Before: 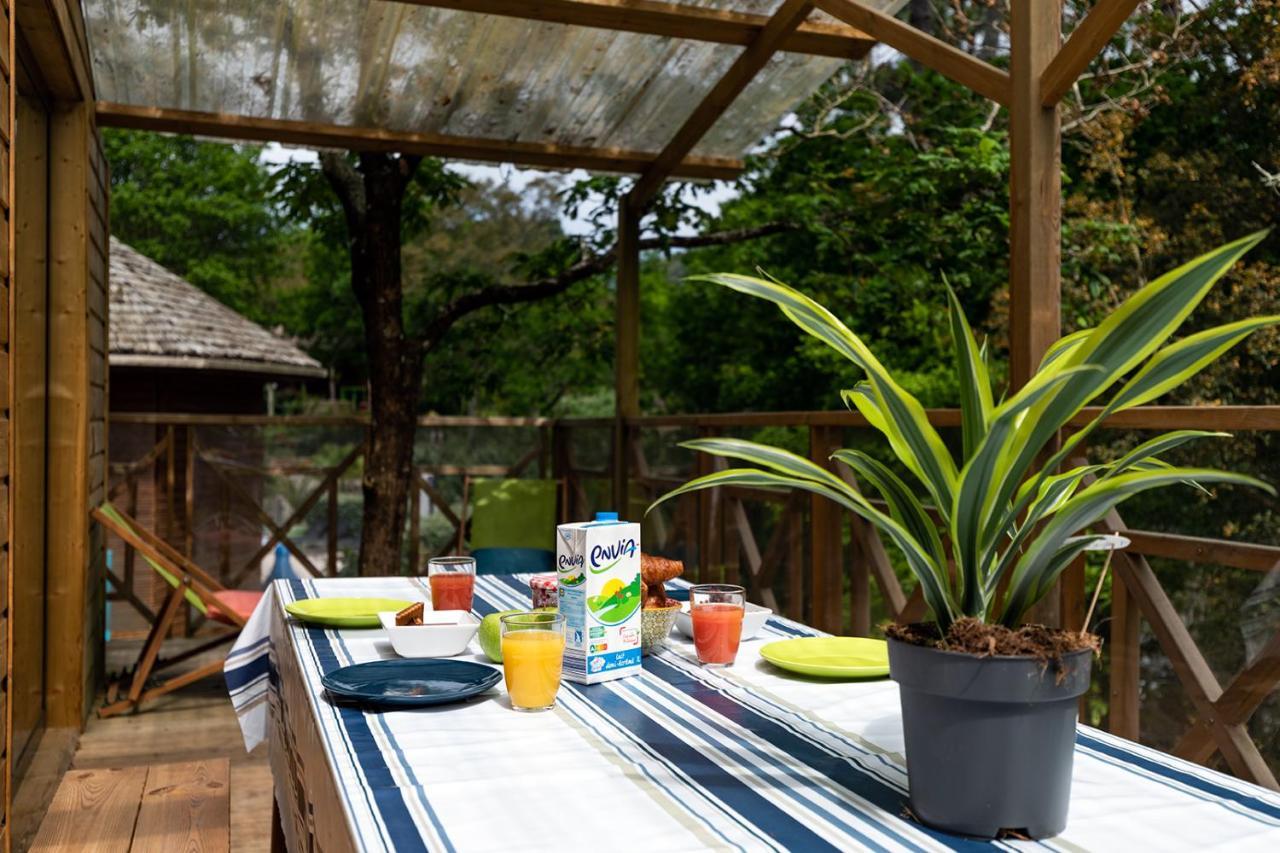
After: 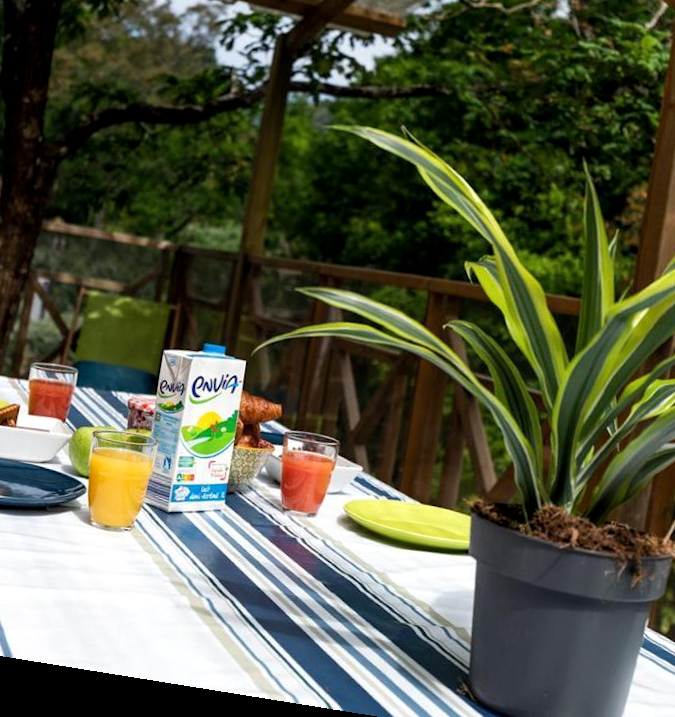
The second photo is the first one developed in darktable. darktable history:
local contrast: highlights 100%, shadows 100%, detail 120%, midtone range 0.2
crop: left 31.379%, top 24.658%, right 20.326%, bottom 6.628%
rotate and perspective: rotation 9.12°, automatic cropping off
